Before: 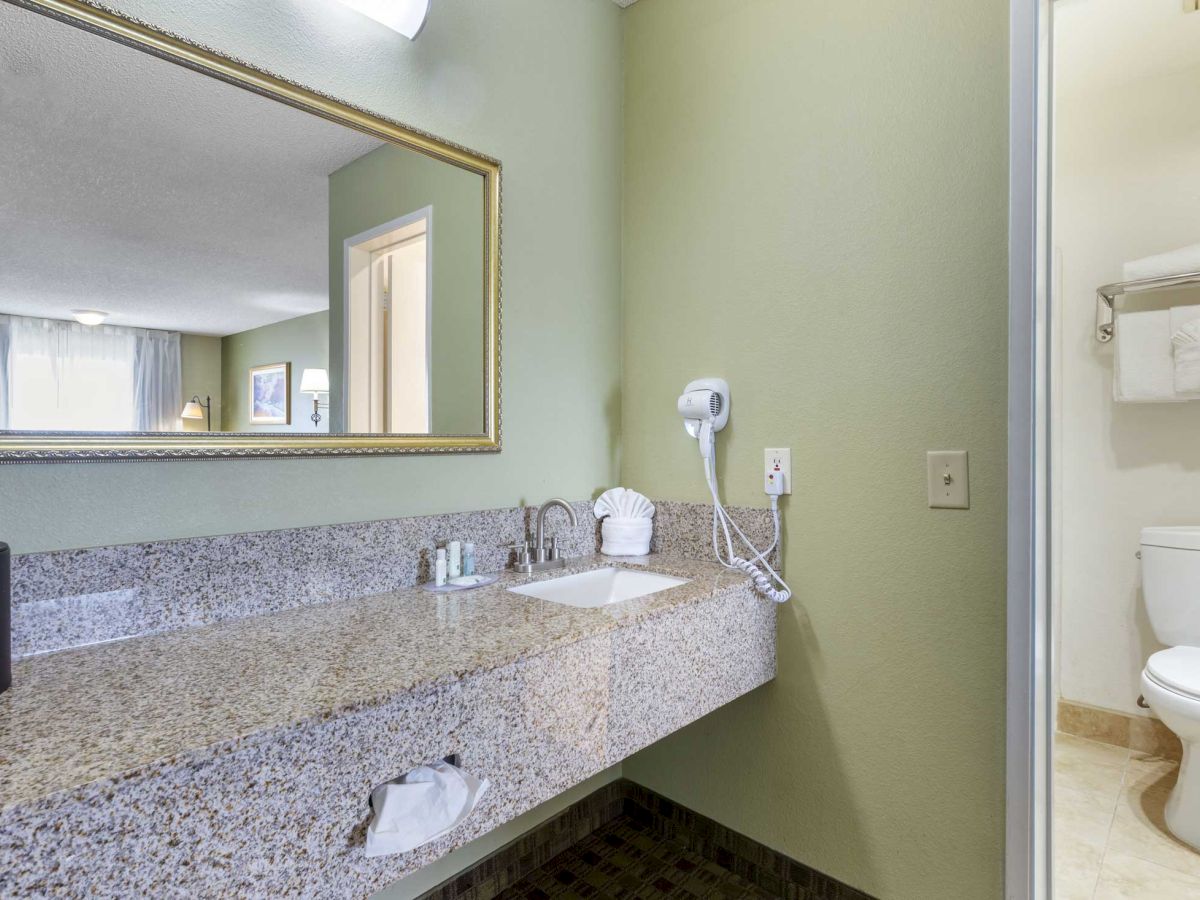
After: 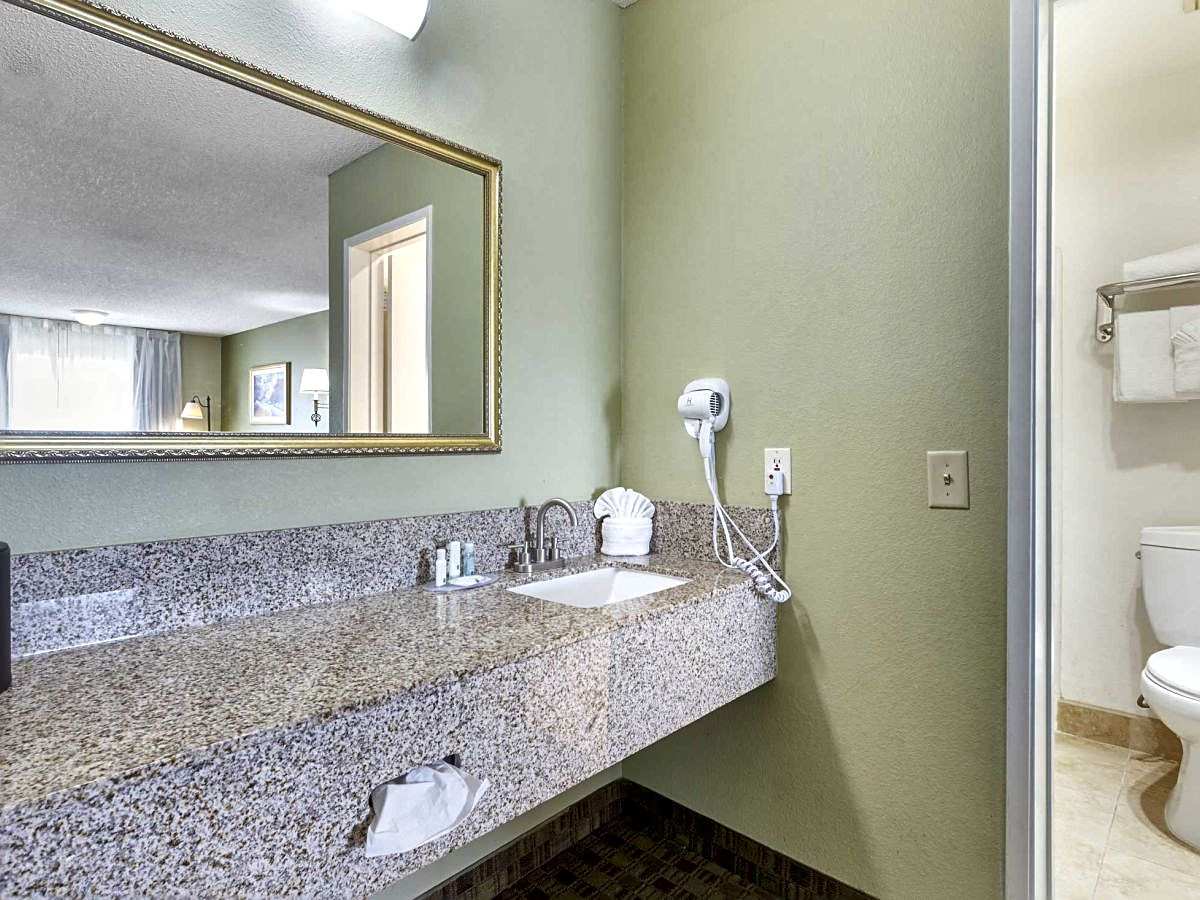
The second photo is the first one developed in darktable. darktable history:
sharpen: on, module defaults
local contrast: mode bilateral grid, contrast 19, coarseness 49, detail 171%, midtone range 0.2
